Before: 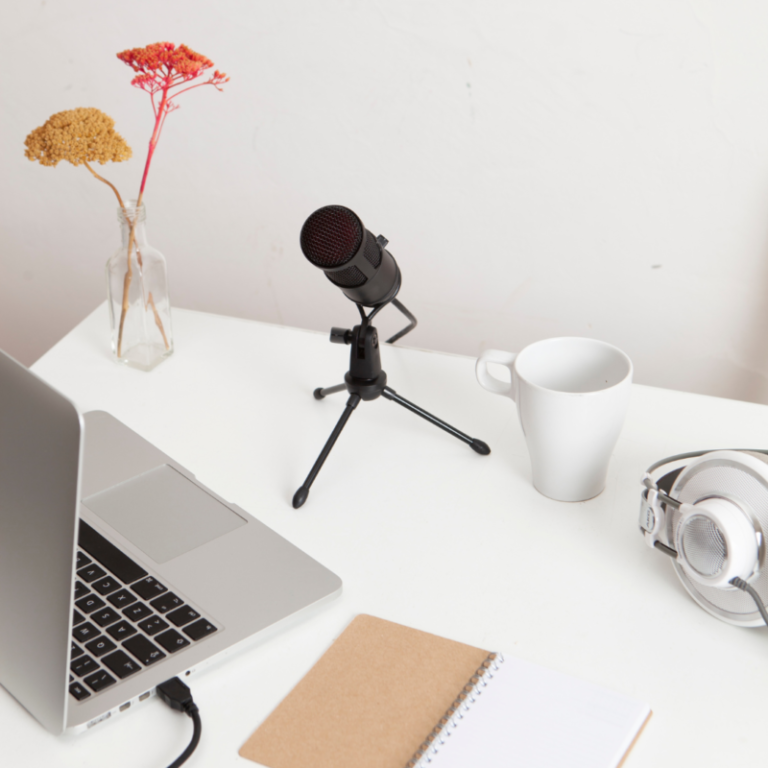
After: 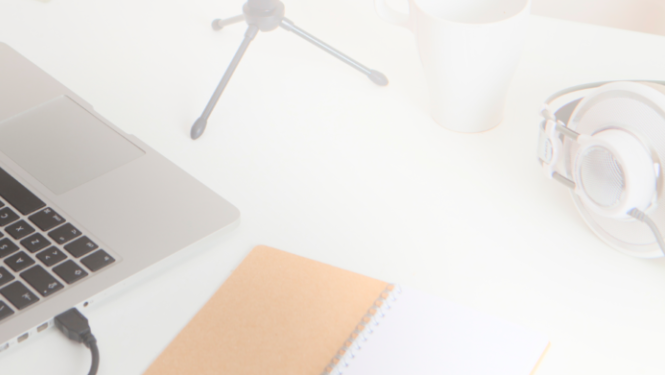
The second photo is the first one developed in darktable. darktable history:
exposure: exposure -0.36 EV, compensate highlight preservation false
color calibration: illuminant same as pipeline (D50), adaptation none (bypass), gamut compression 1.72
crop and rotate: left 13.306%, top 48.129%, bottom 2.928%
bloom: threshold 82.5%, strength 16.25%
